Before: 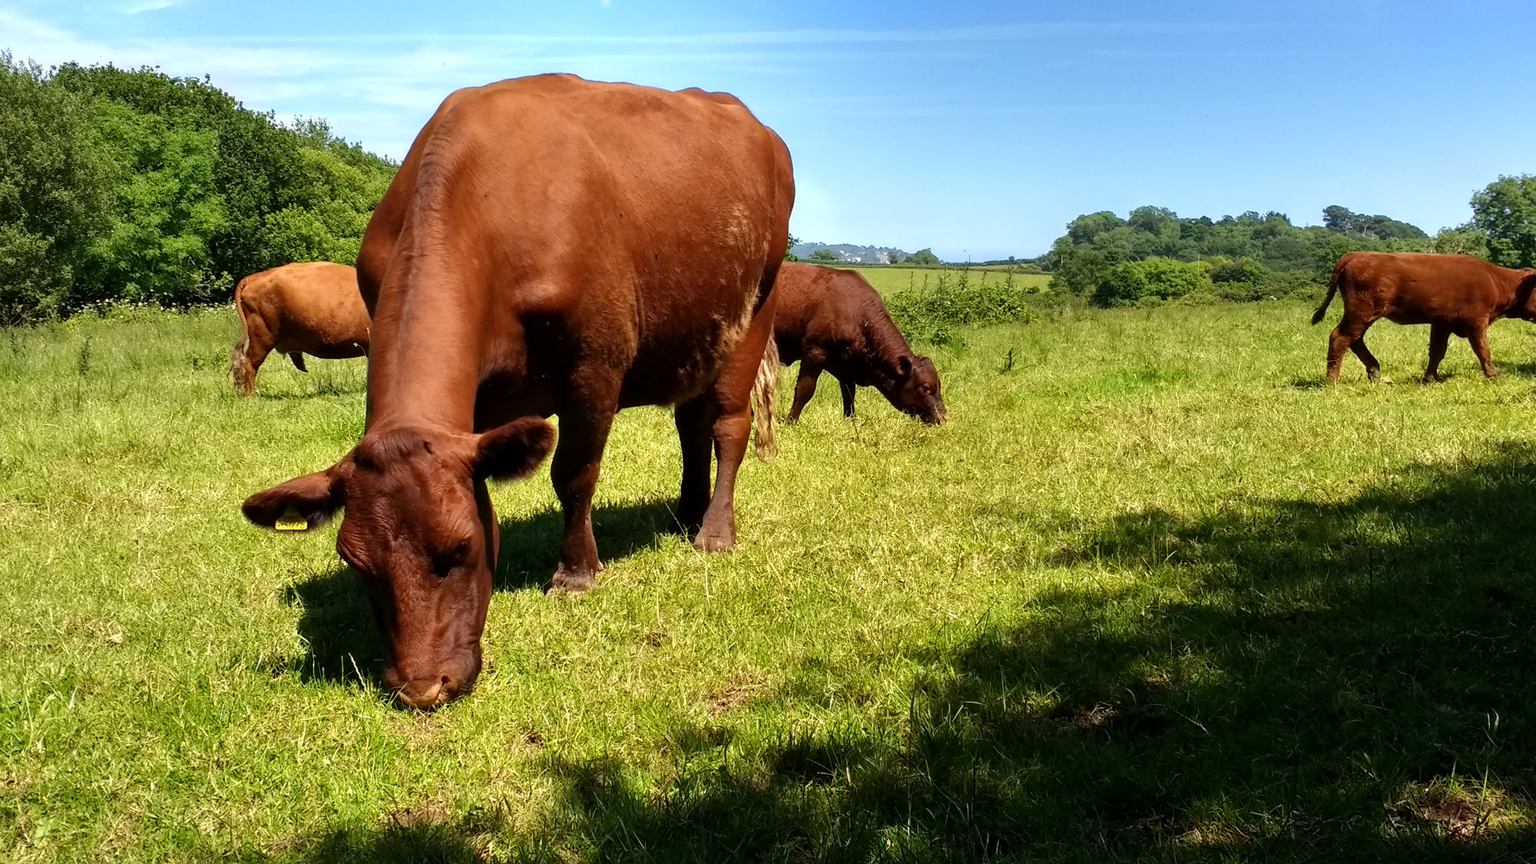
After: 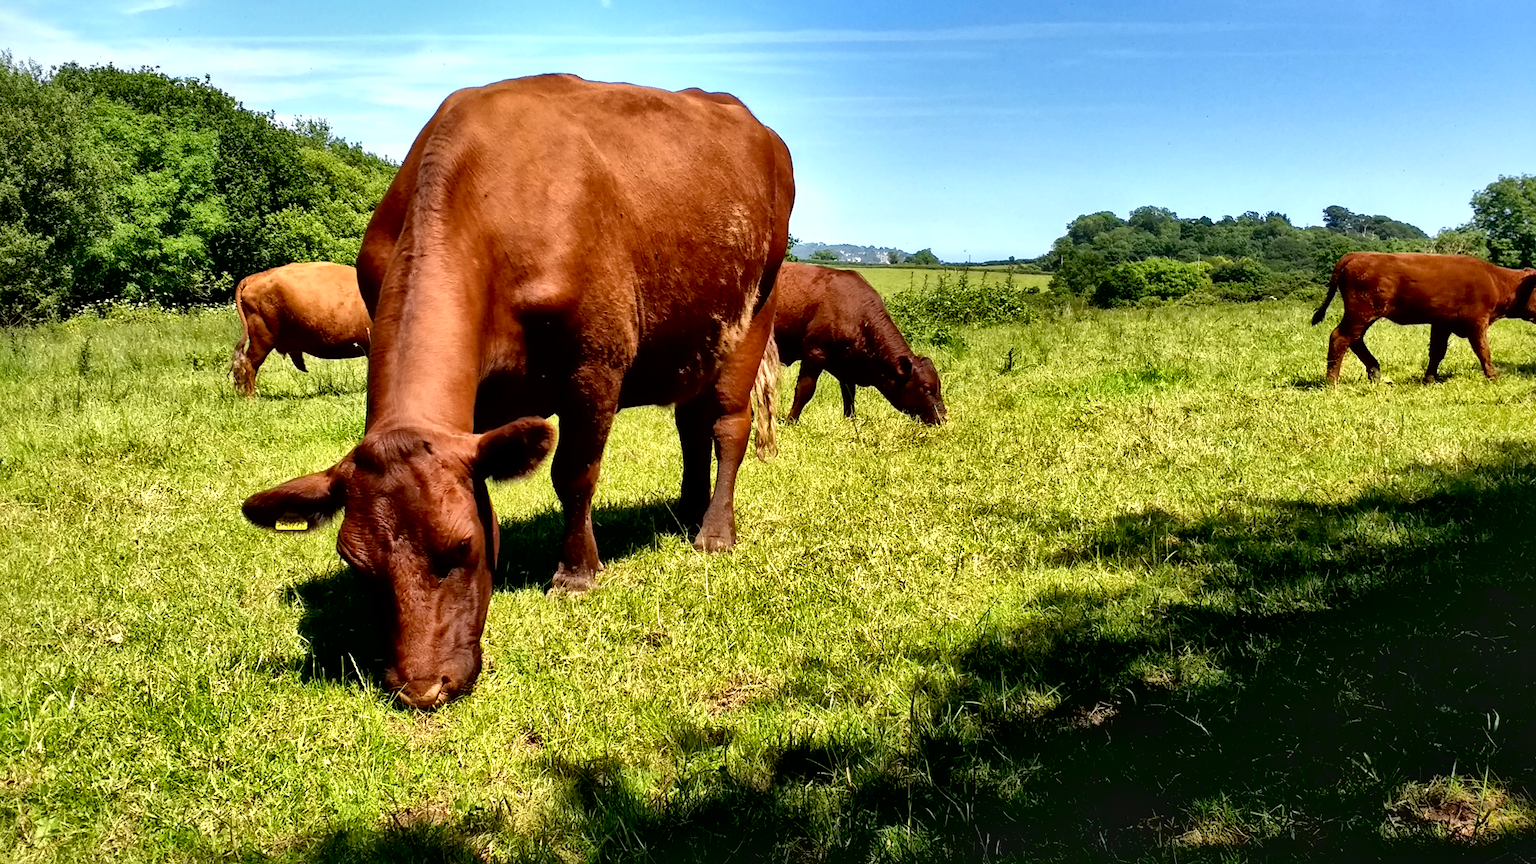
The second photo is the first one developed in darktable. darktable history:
contrast brightness saturation: contrast -0.095, brightness 0.05, saturation 0.075
exposure: black level correction 0.009, exposure 0.016 EV, compensate highlight preservation false
local contrast: mode bilateral grid, contrast 44, coarseness 69, detail 214%, midtone range 0.2
